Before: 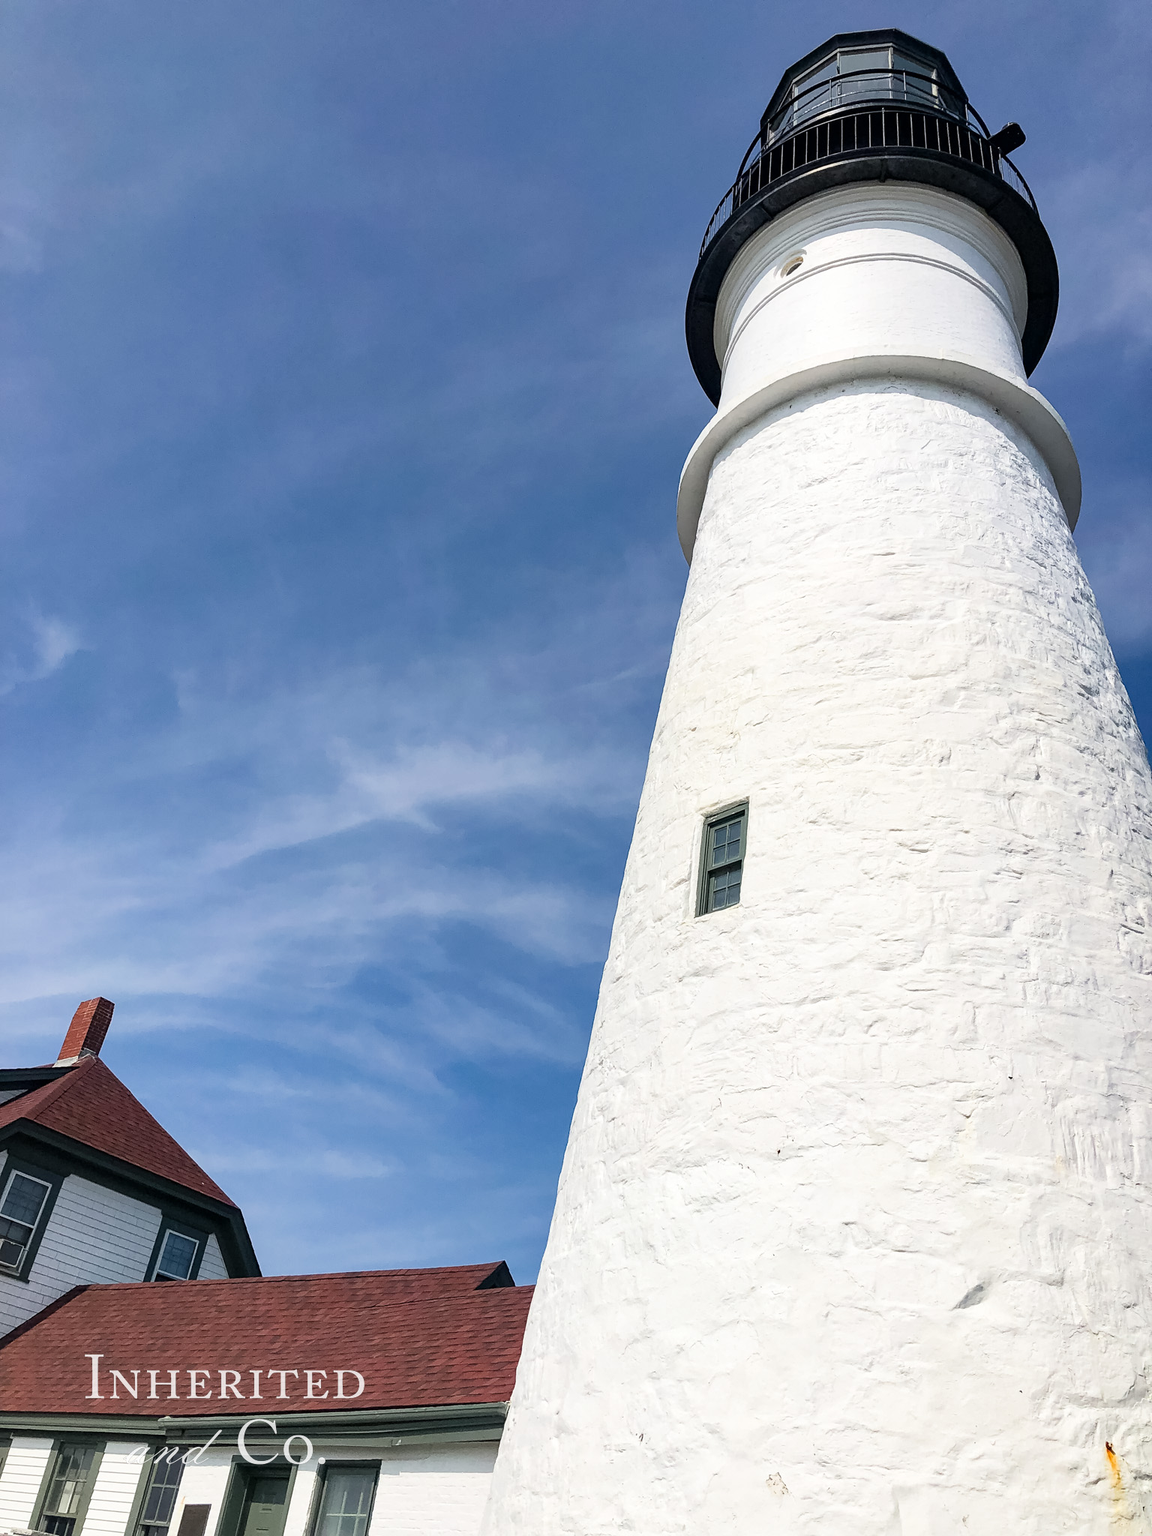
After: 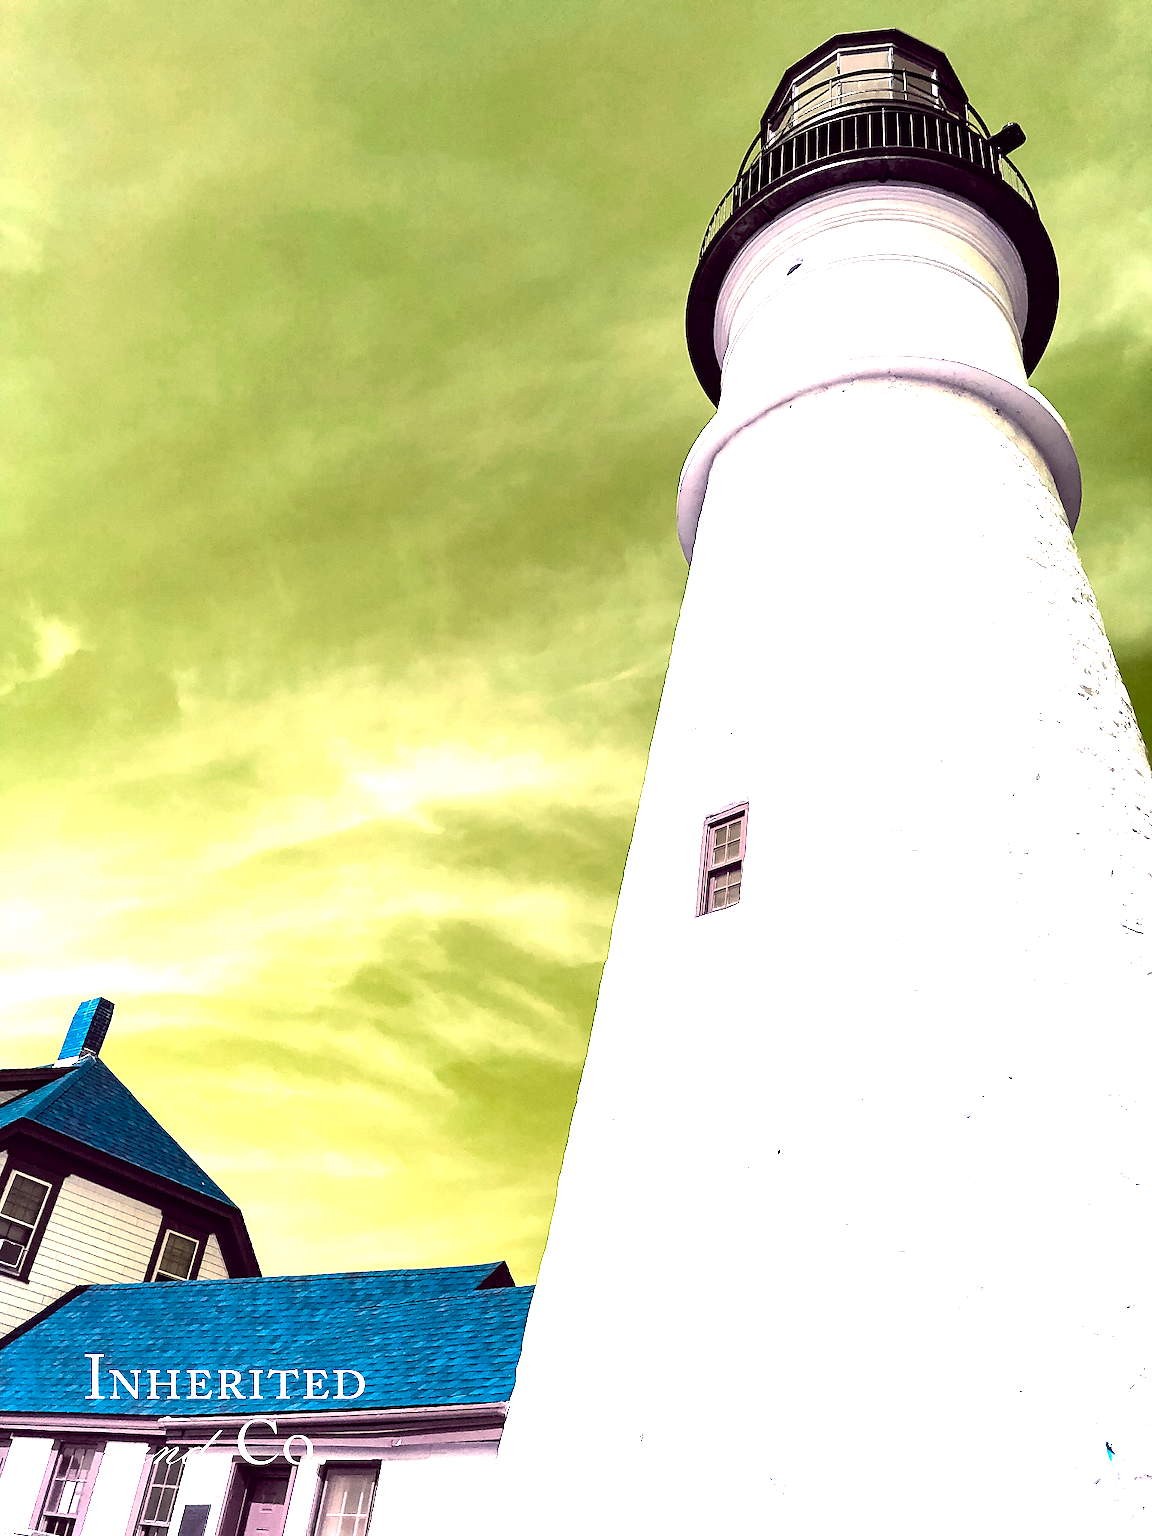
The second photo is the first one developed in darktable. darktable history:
color balance rgb: shadows lift › chroma 4.1%, shadows lift › hue 252.65°, highlights gain › chroma 3.038%, highlights gain › hue 54.77°, global offset › chroma 0.282%, global offset › hue 318.62°, perceptual saturation grading › global saturation 19.635%, hue shift -147.95°, perceptual brilliance grading › global brilliance 34.244%, perceptual brilliance grading › highlights 49.839%, perceptual brilliance grading › mid-tones 58.943%, perceptual brilliance grading › shadows 34.186%, contrast 35.083%, saturation formula JzAzBz (2021)
